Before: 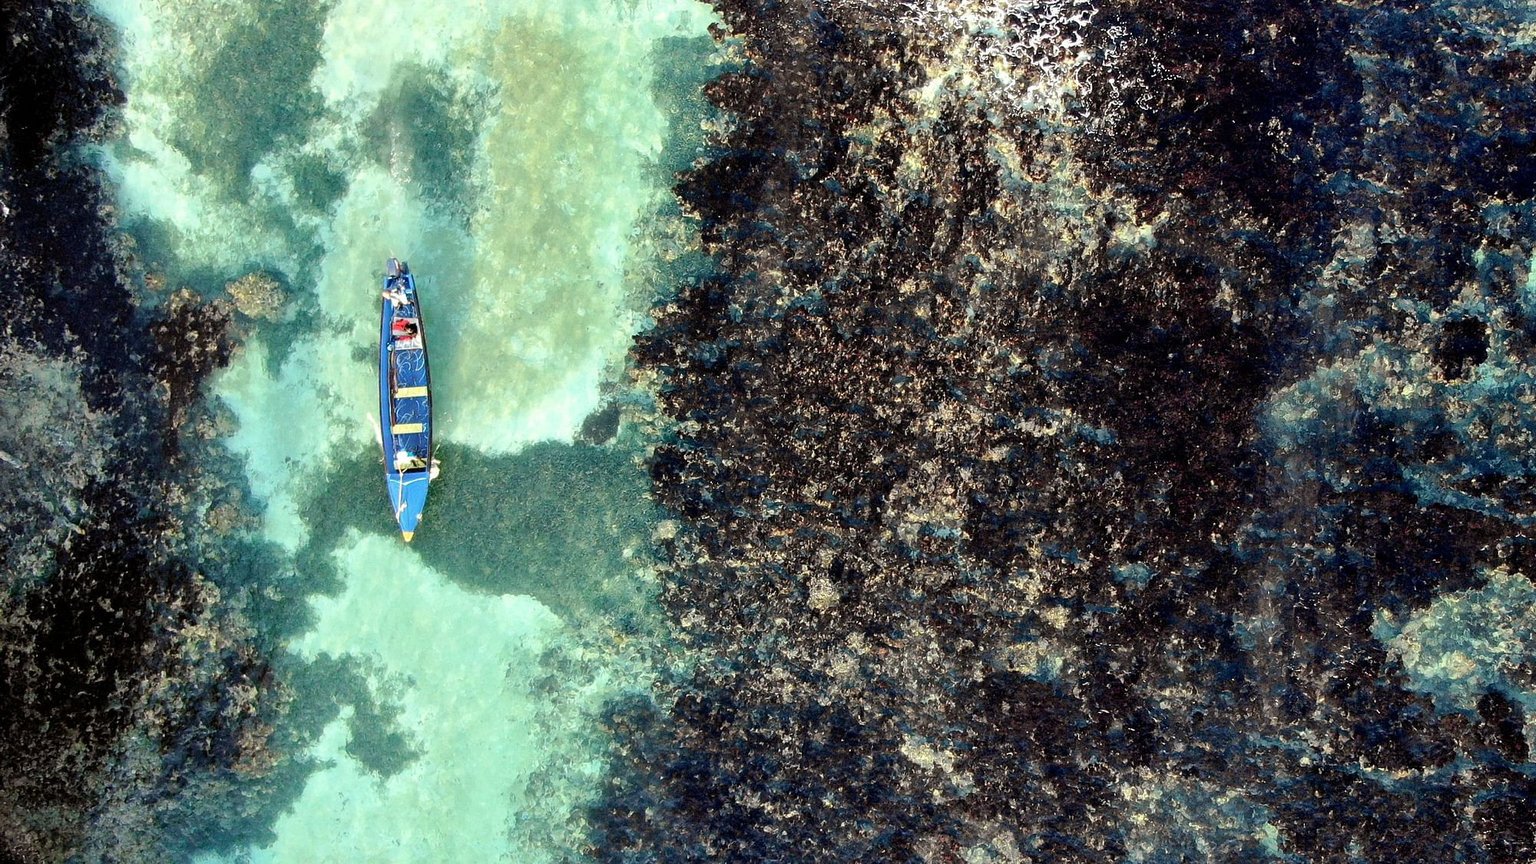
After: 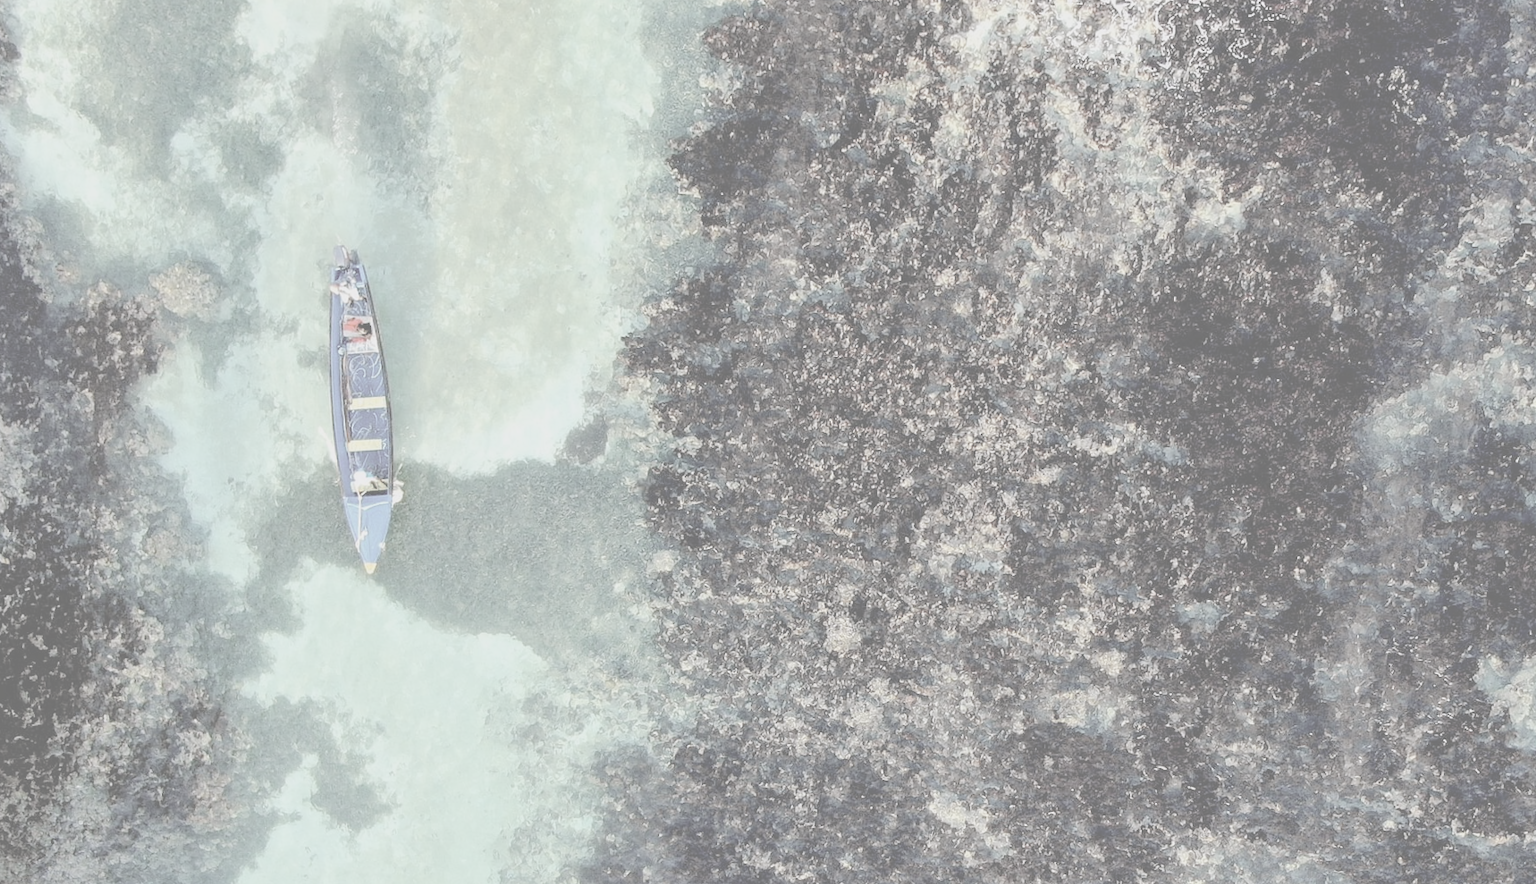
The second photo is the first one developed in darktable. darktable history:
rotate and perspective: rotation 0.074°, lens shift (vertical) 0.096, lens shift (horizontal) -0.041, crop left 0.043, crop right 0.952, crop top 0.024, crop bottom 0.979
contrast brightness saturation: contrast -0.32, brightness 0.75, saturation -0.78
crop: left 3.305%, top 6.436%, right 6.389%, bottom 3.258%
white balance: red 1.009, blue 1.027
